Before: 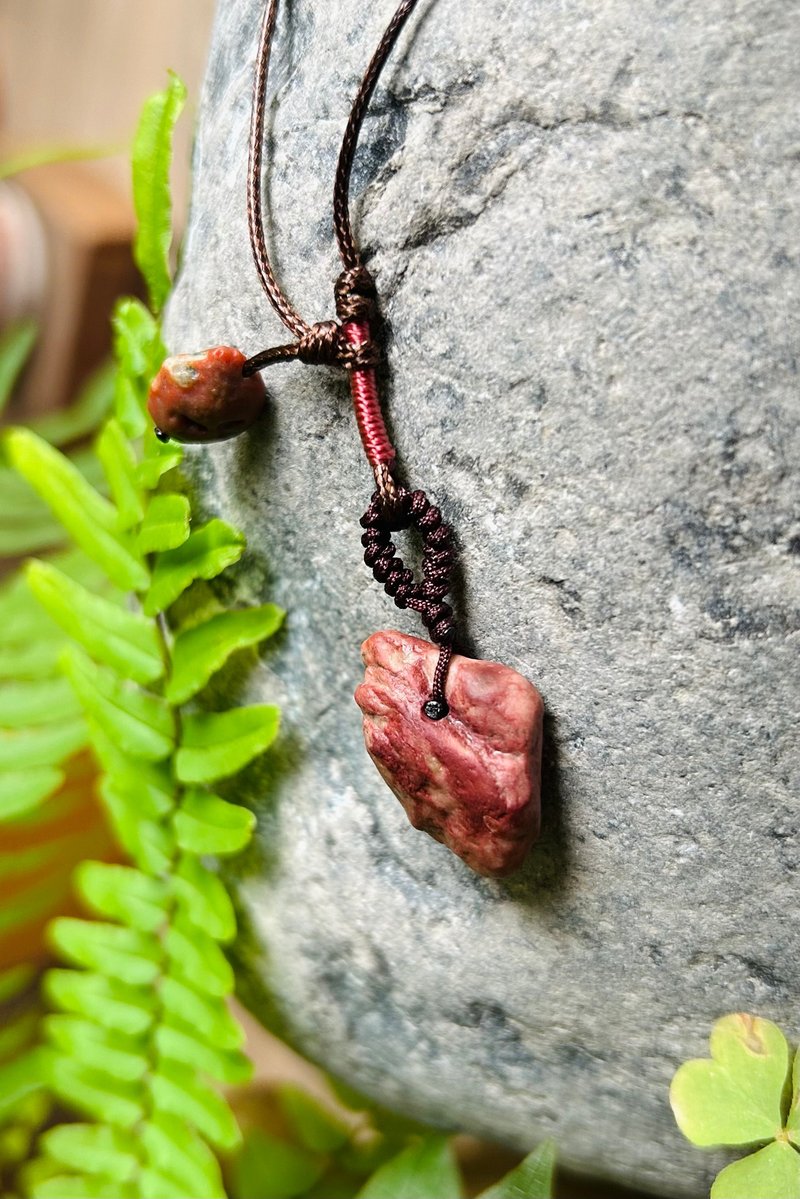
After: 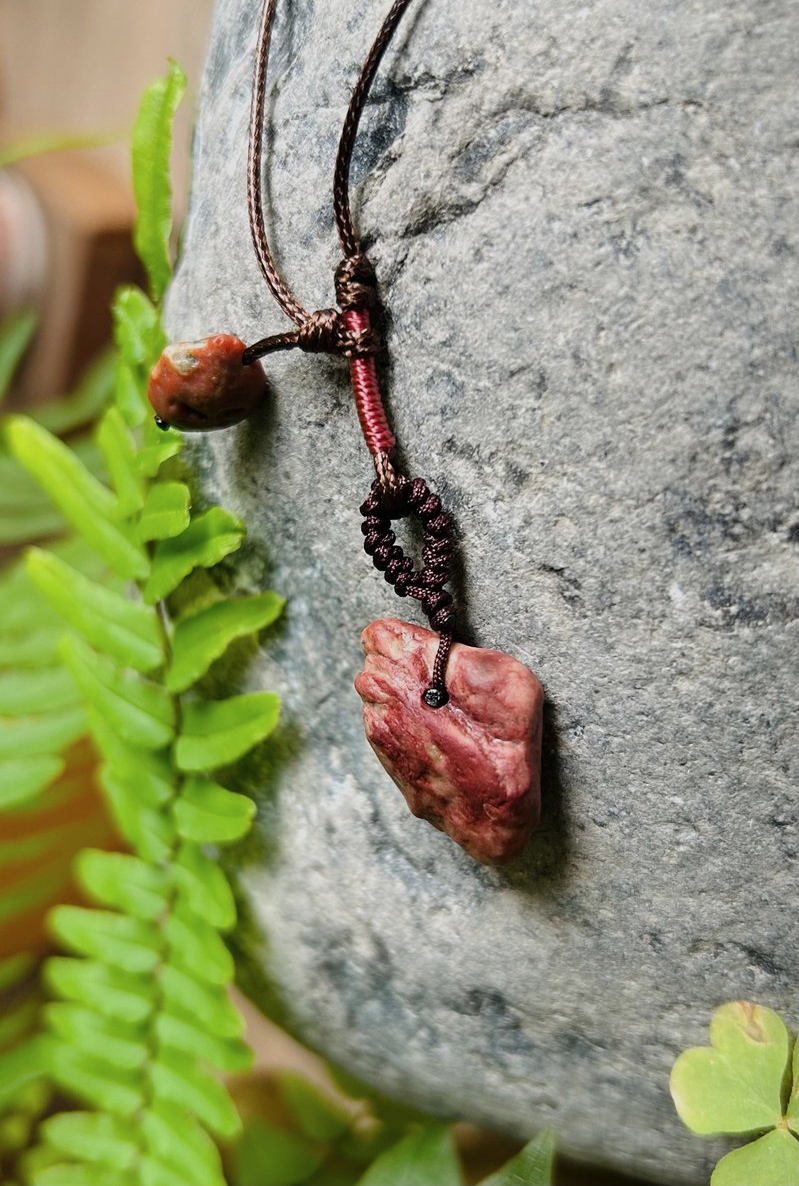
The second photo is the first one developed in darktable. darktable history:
color balance rgb: perceptual saturation grading › global saturation -1%
exposure: exposure -0.151 EV
crop: top 1.049%, right 0.001%
color zones: curves: ch0 [(0.25, 0.5) (0.428, 0.473) (0.75, 0.5)]; ch1 [(0.243, 0.479) (0.398, 0.452) (0.75, 0.5)]
